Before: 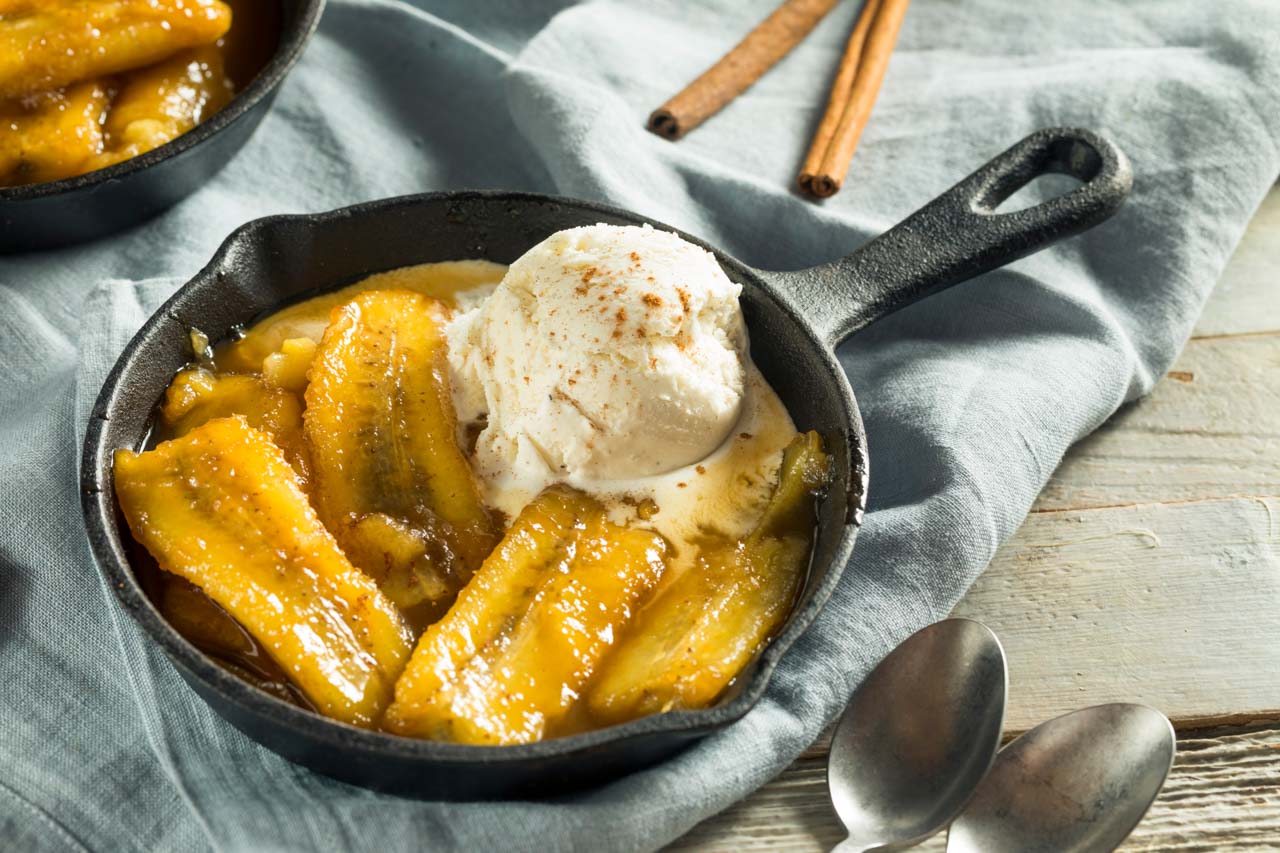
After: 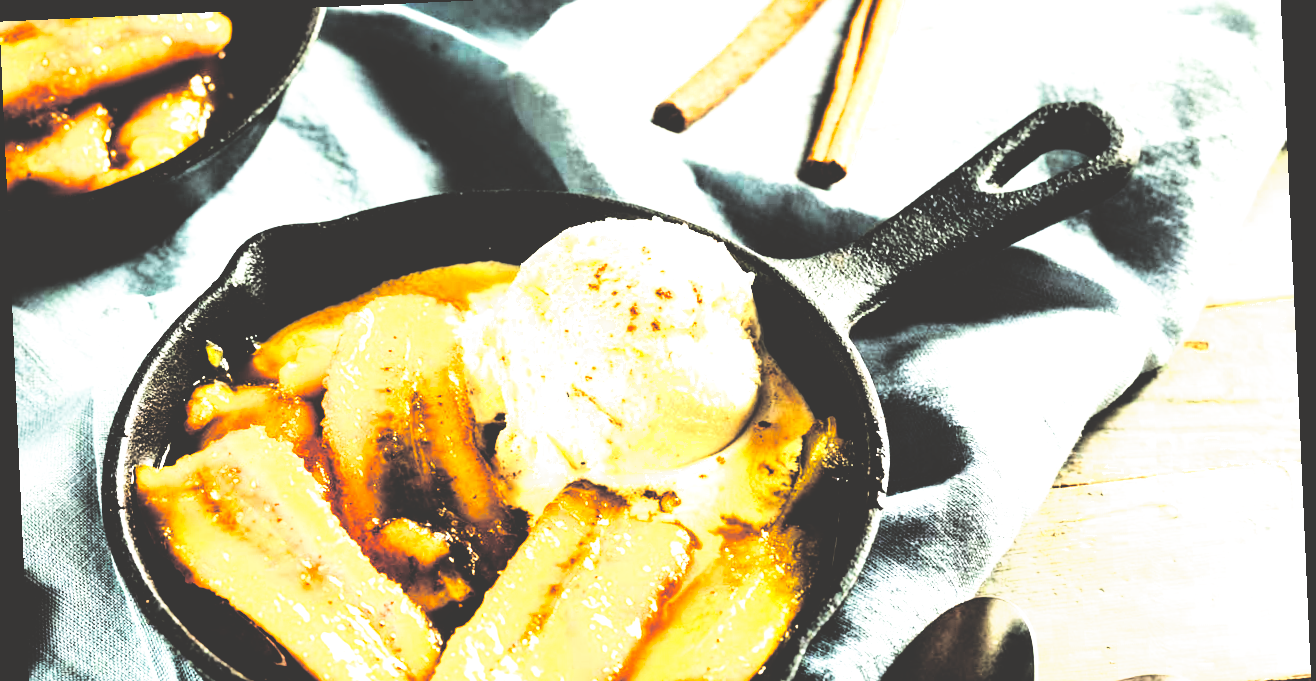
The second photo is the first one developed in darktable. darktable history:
crop: top 3.857%, bottom 21.132%
rgb curve: curves: ch0 [(0, 0) (0.21, 0.15) (0.24, 0.21) (0.5, 0.75) (0.75, 0.96) (0.89, 0.99) (1, 1)]; ch1 [(0, 0.02) (0.21, 0.13) (0.25, 0.2) (0.5, 0.67) (0.75, 0.9) (0.89, 0.97) (1, 1)]; ch2 [(0, 0.02) (0.21, 0.13) (0.25, 0.2) (0.5, 0.67) (0.75, 0.9) (0.89, 0.97) (1, 1)], compensate middle gray true
base curve: curves: ch0 [(0, 0.036) (0.083, 0.04) (0.804, 1)], preserve colors none
rotate and perspective: rotation -2.56°, automatic cropping off
split-toning: shadows › hue 36°, shadows › saturation 0.05, highlights › hue 10.8°, highlights › saturation 0.15, compress 40%
